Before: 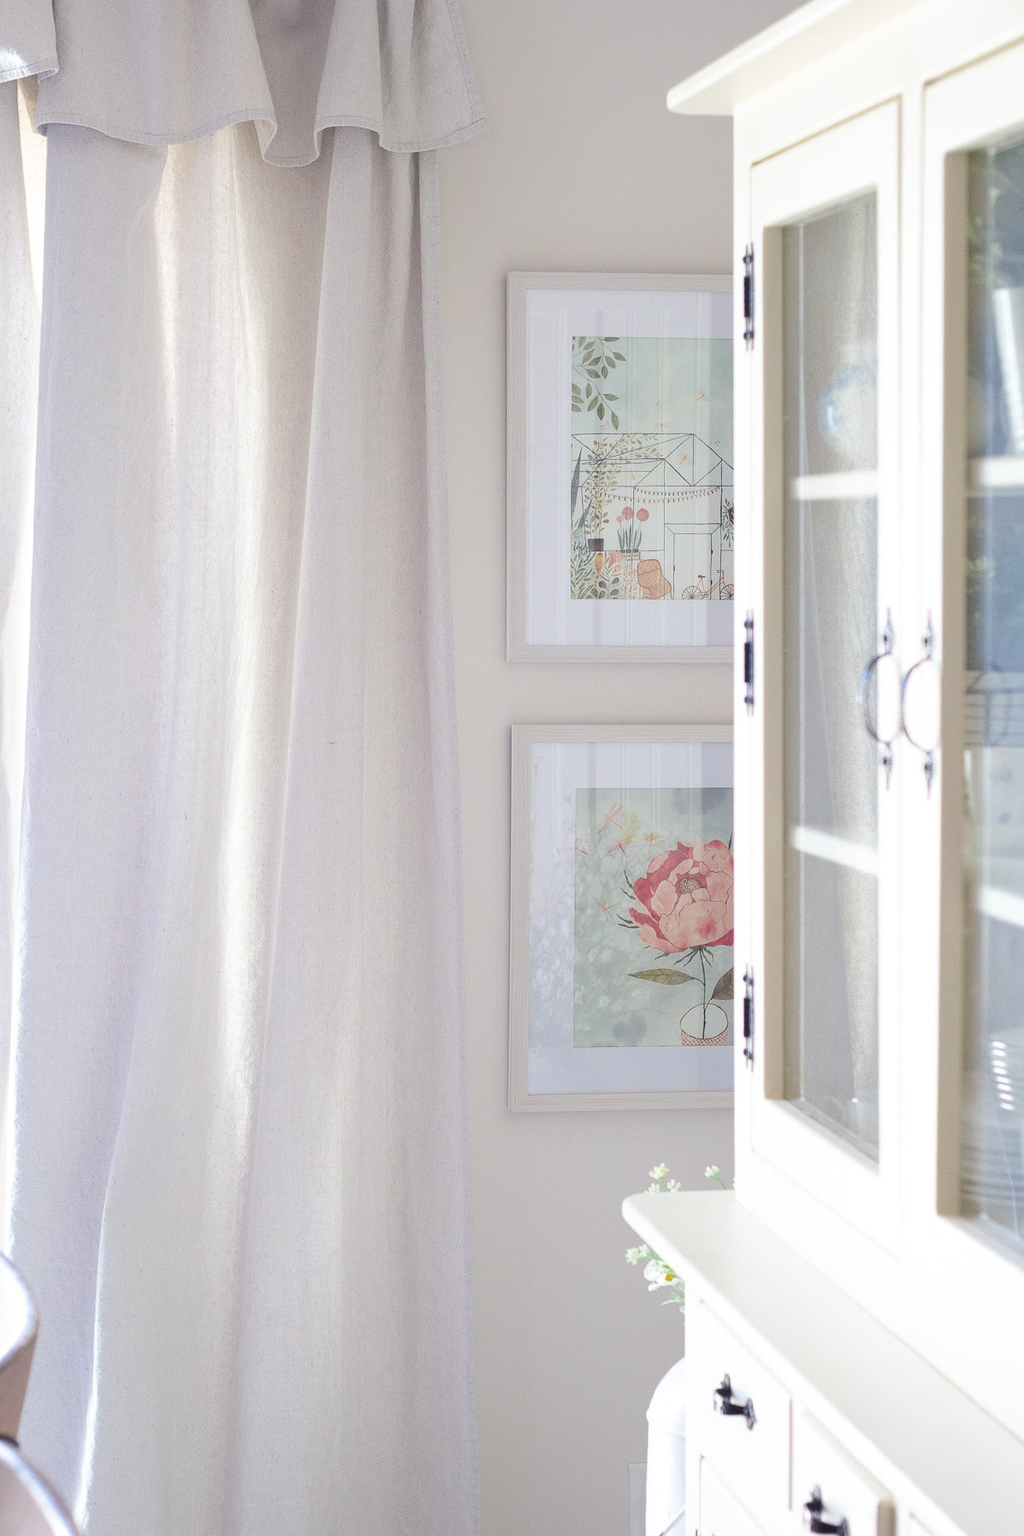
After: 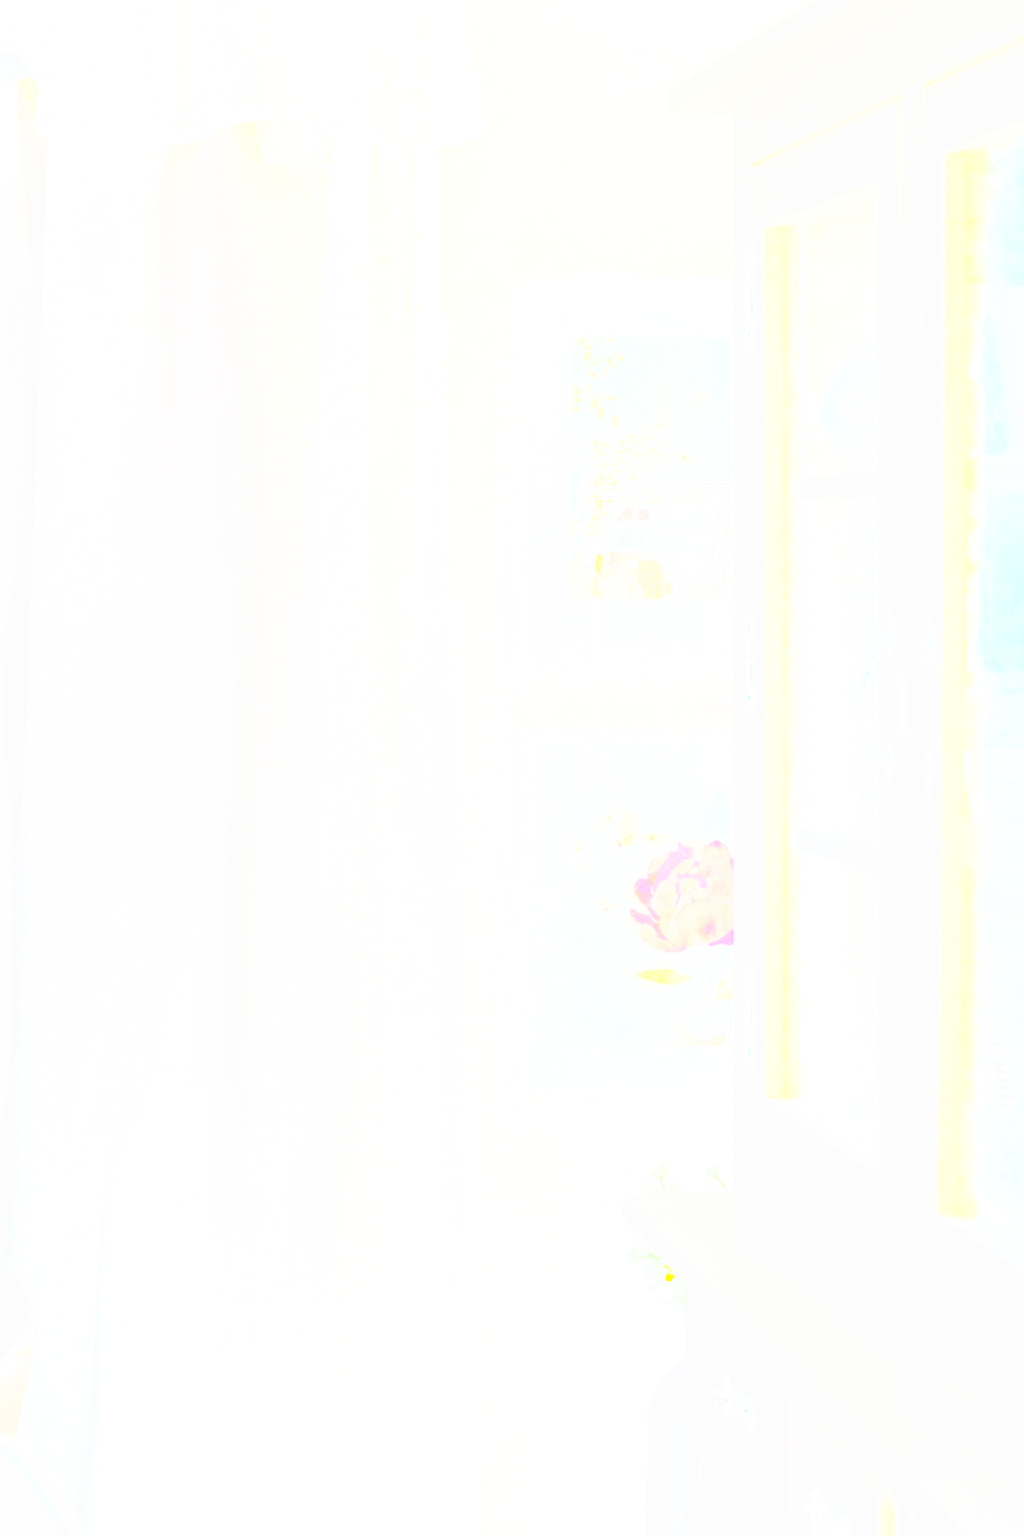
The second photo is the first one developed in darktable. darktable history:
bloom: size 38%, threshold 95%, strength 30%
contrast brightness saturation: contrast 0.21, brightness -0.11, saturation 0.21
sharpen: radius 1.864, amount 0.398, threshold 1.271
color balance rgb: perceptual saturation grading › global saturation 30%, global vibrance 20%
color balance: contrast 8.5%, output saturation 105%
base curve: curves: ch0 [(0, 0) (0.028, 0.03) (0.121, 0.232) (0.46, 0.748) (0.859, 0.968) (1, 1)], preserve colors none
exposure: black level correction 0, exposure 0.5 EV, compensate exposure bias true, compensate highlight preservation false
